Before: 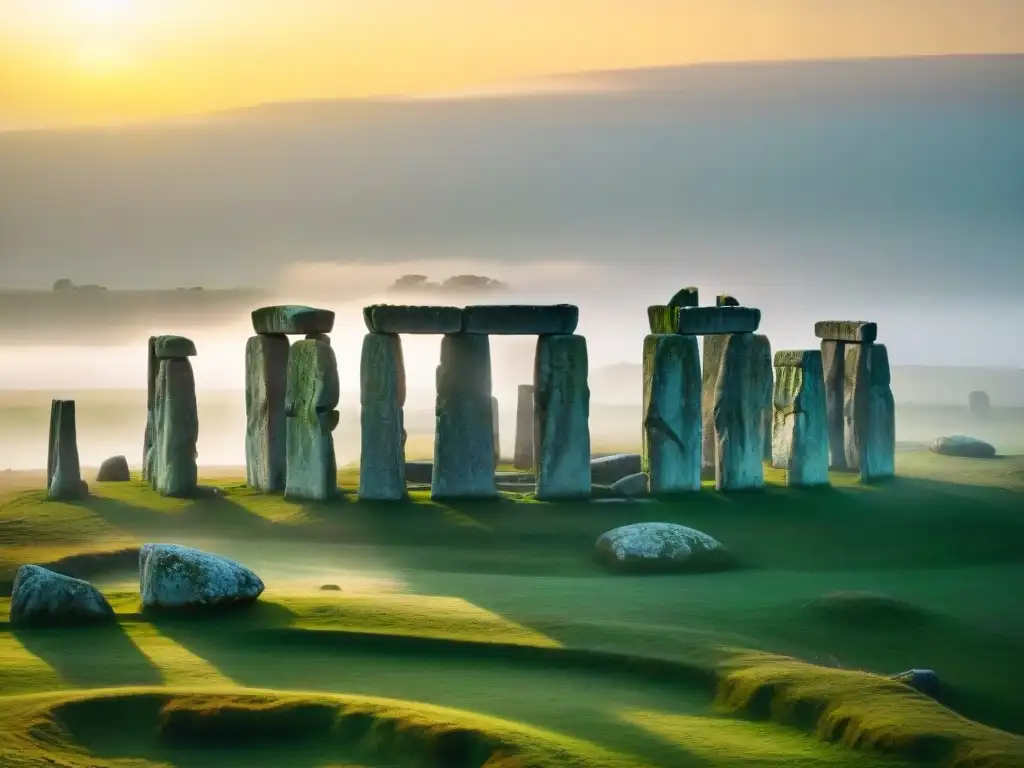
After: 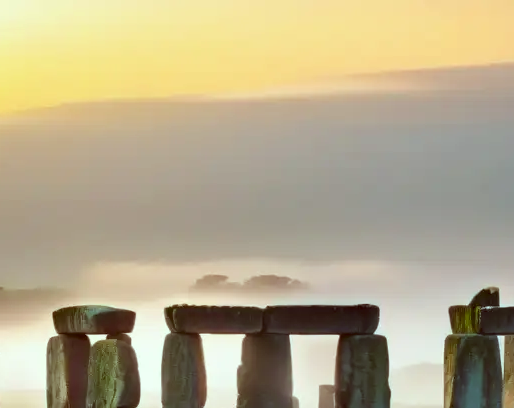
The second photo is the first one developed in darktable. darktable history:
color correction: highlights a* -7.17, highlights b* -0.215, shadows a* 20.68, shadows b* 11.09
crop: left 19.486%, right 30.259%, bottom 46.864%
